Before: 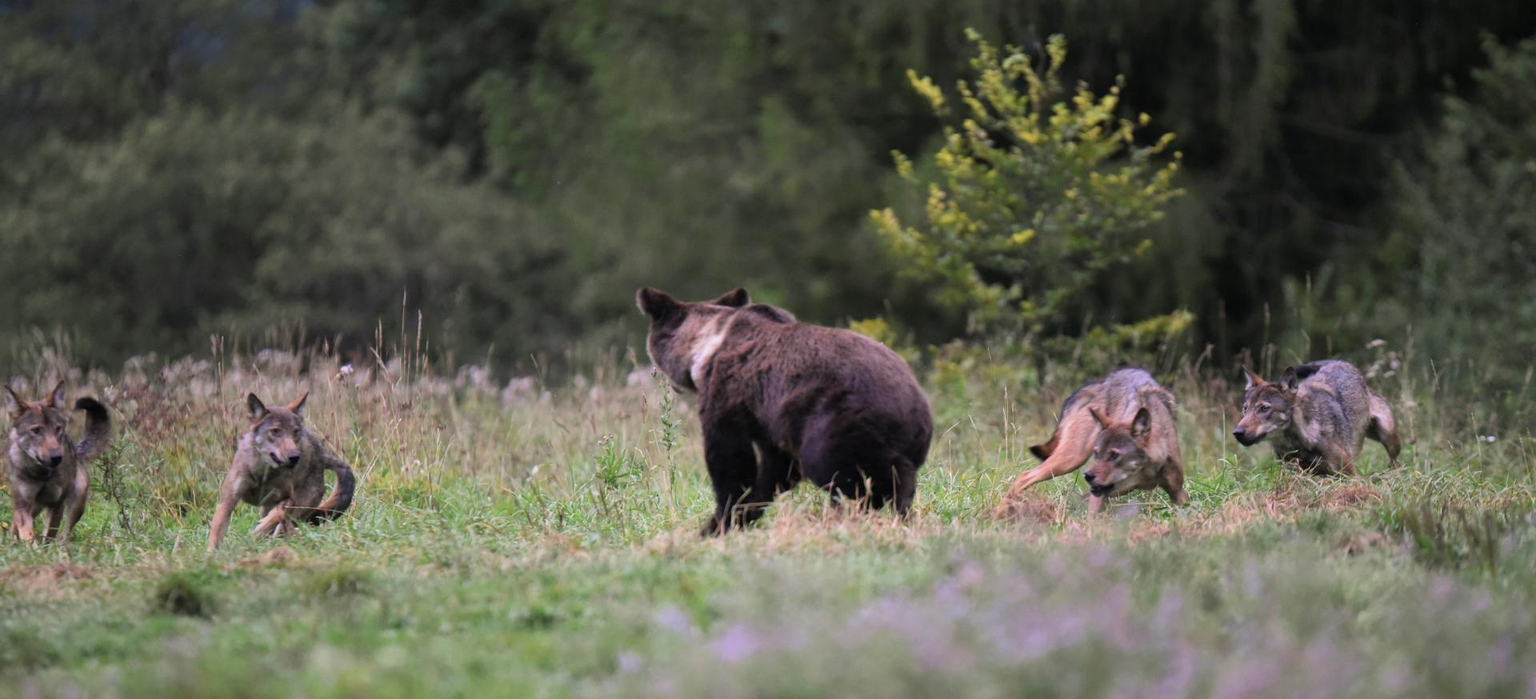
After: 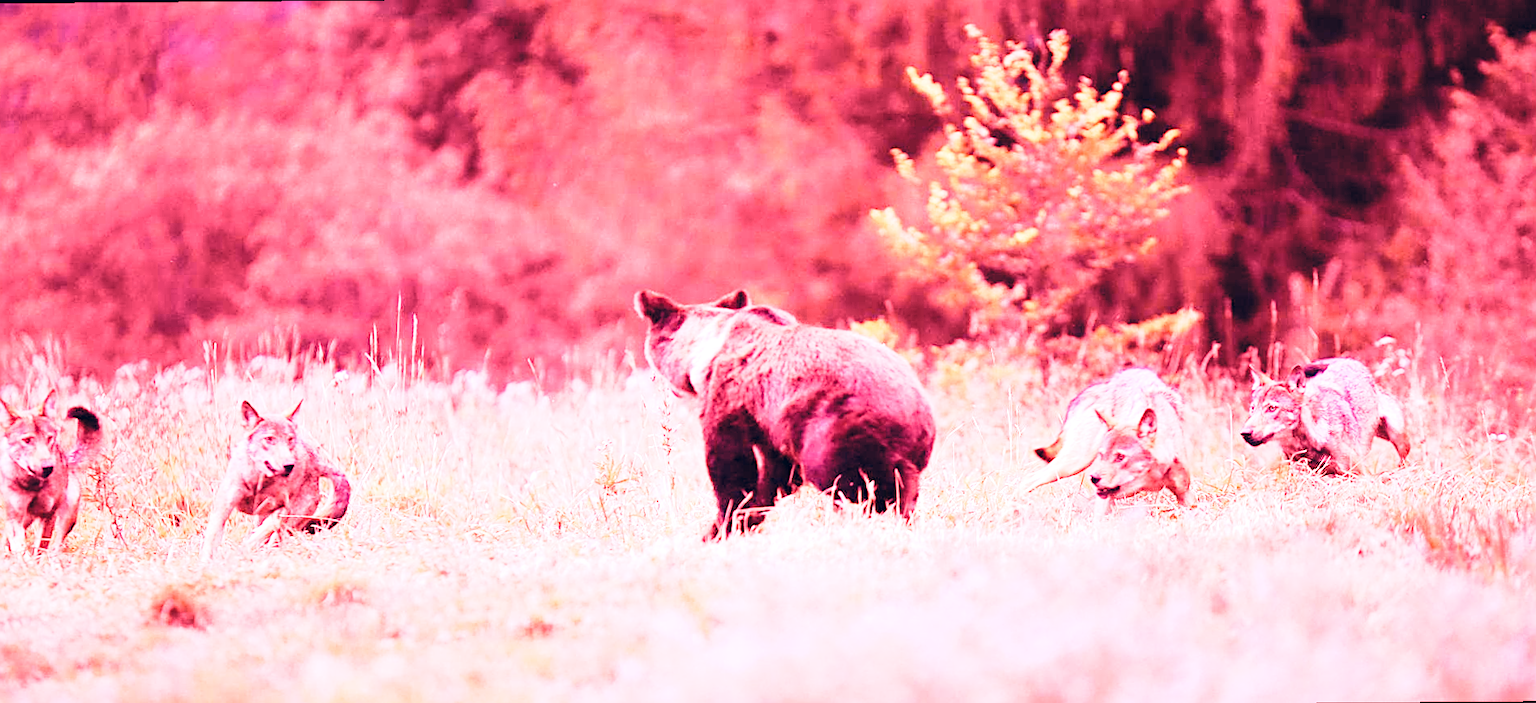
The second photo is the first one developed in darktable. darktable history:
white balance: red 4.26, blue 1.802
sharpen: on, module defaults
rotate and perspective: rotation -0.45°, automatic cropping original format, crop left 0.008, crop right 0.992, crop top 0.012, crop bottom 0.988
base curve: curves: ch0 [(0, 0) (0.028, 0.03) (0.121, 0.232) (0.46, 0.748) (0.859, 0.968) (1, 1)], preserve colors none
color correction: highlights a* 14.46, highlights b* 5.85, shadows a* -5.53, shadows b* -15.24, saturation 0.85
